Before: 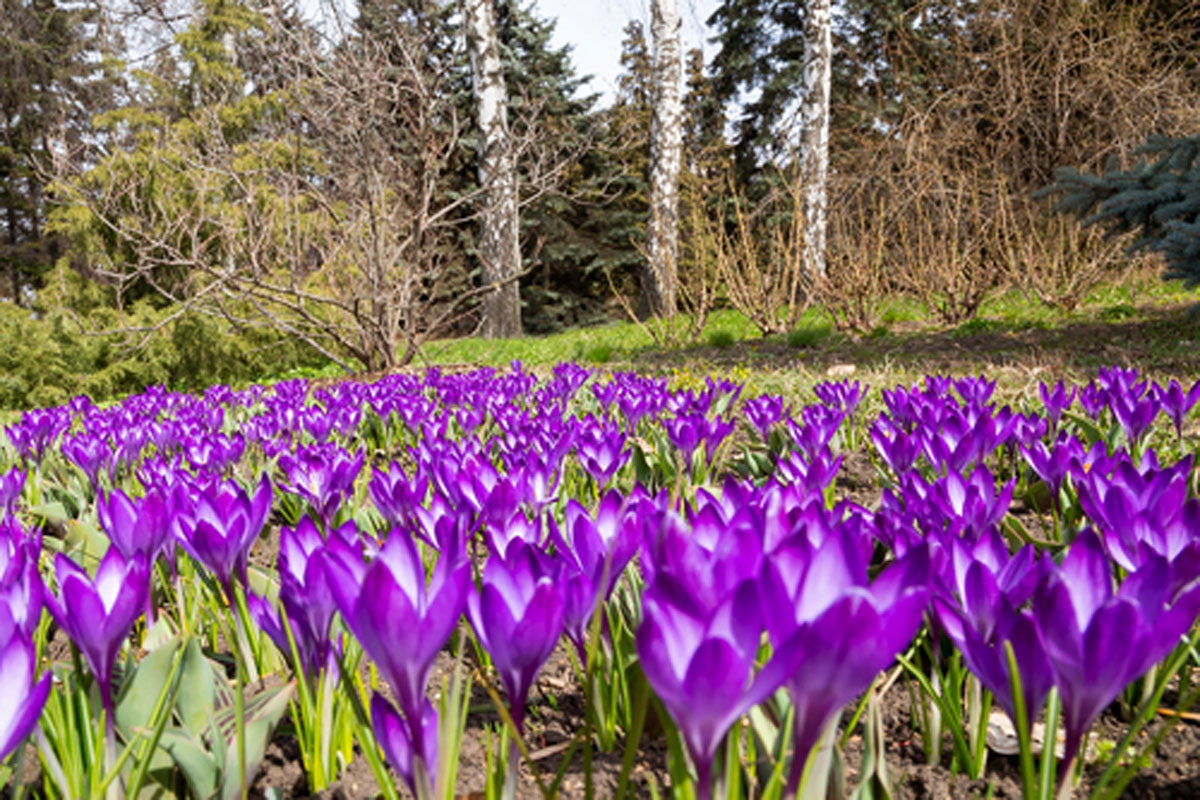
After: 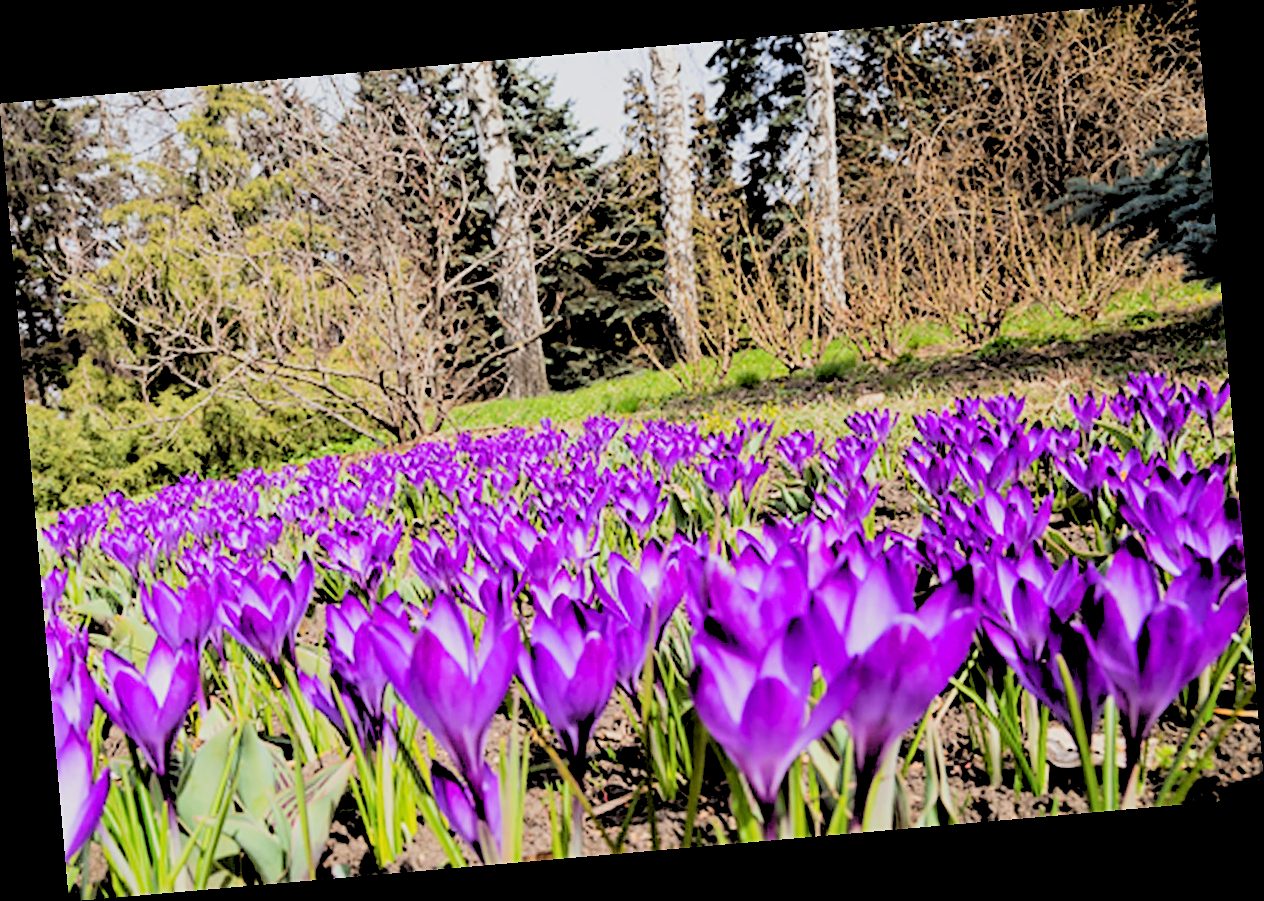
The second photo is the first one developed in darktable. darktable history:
rotate and perspective: rotation -4.98°, automatic cropping off
sharpen: on, module defaults
rgb levels: levels [[0.027, 0.429, 0.996], [0, 0.5, 1], [0, 0.5, 1]]
filmic rgb: black relative exposure -7.5 EV, white relative exposure 5 EV, hardness 3.31, contrast 1.3, contrast in shadows safe
